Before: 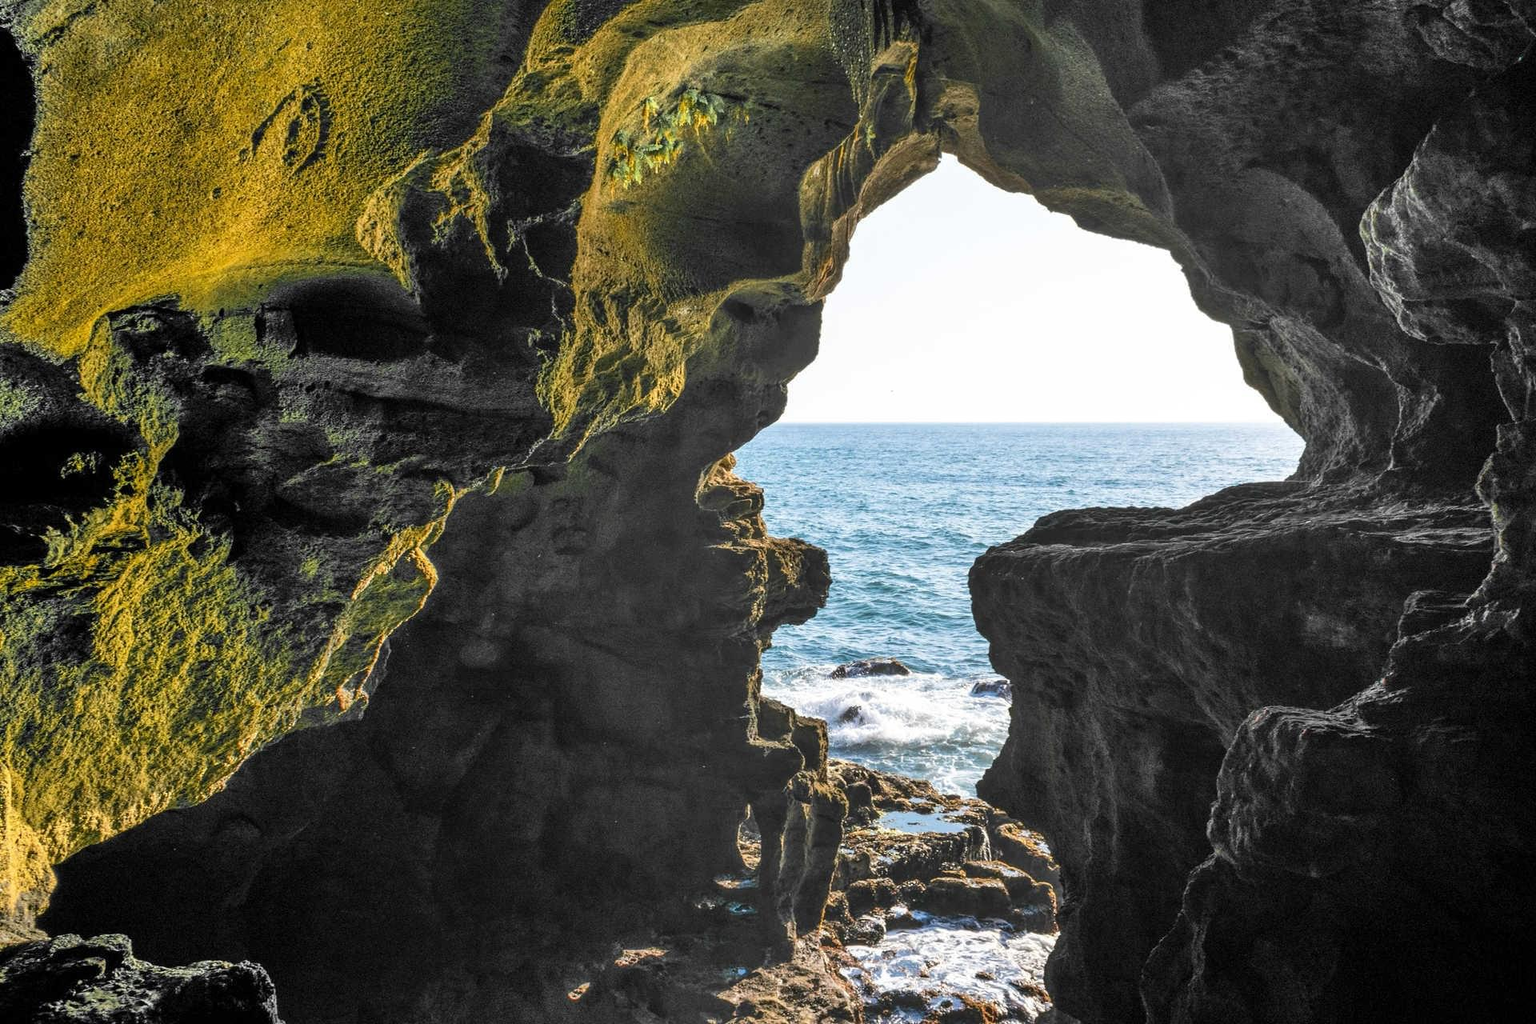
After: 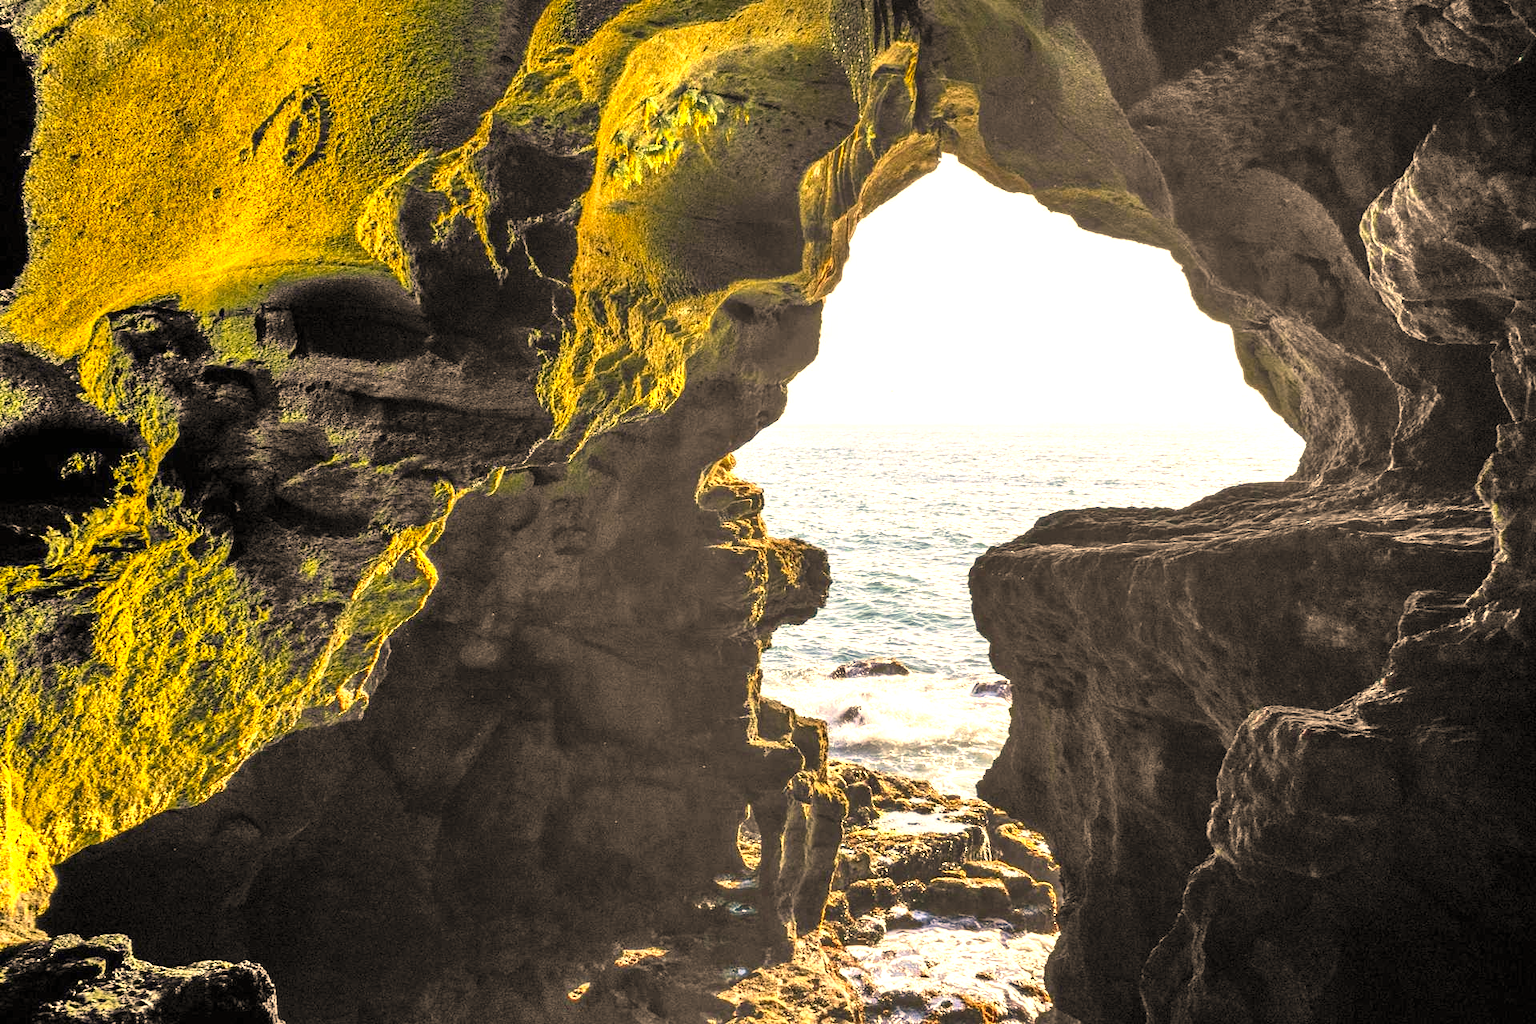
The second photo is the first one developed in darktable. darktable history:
color correction: highlights a* 14.77, highlights b* 32.32
sharpen: radius 2.878, amount 0.864, threshold 47.165
exposure: black level correction 0, exposure 1 EV, compensate exposure bias true, compensate highlight preservation false
